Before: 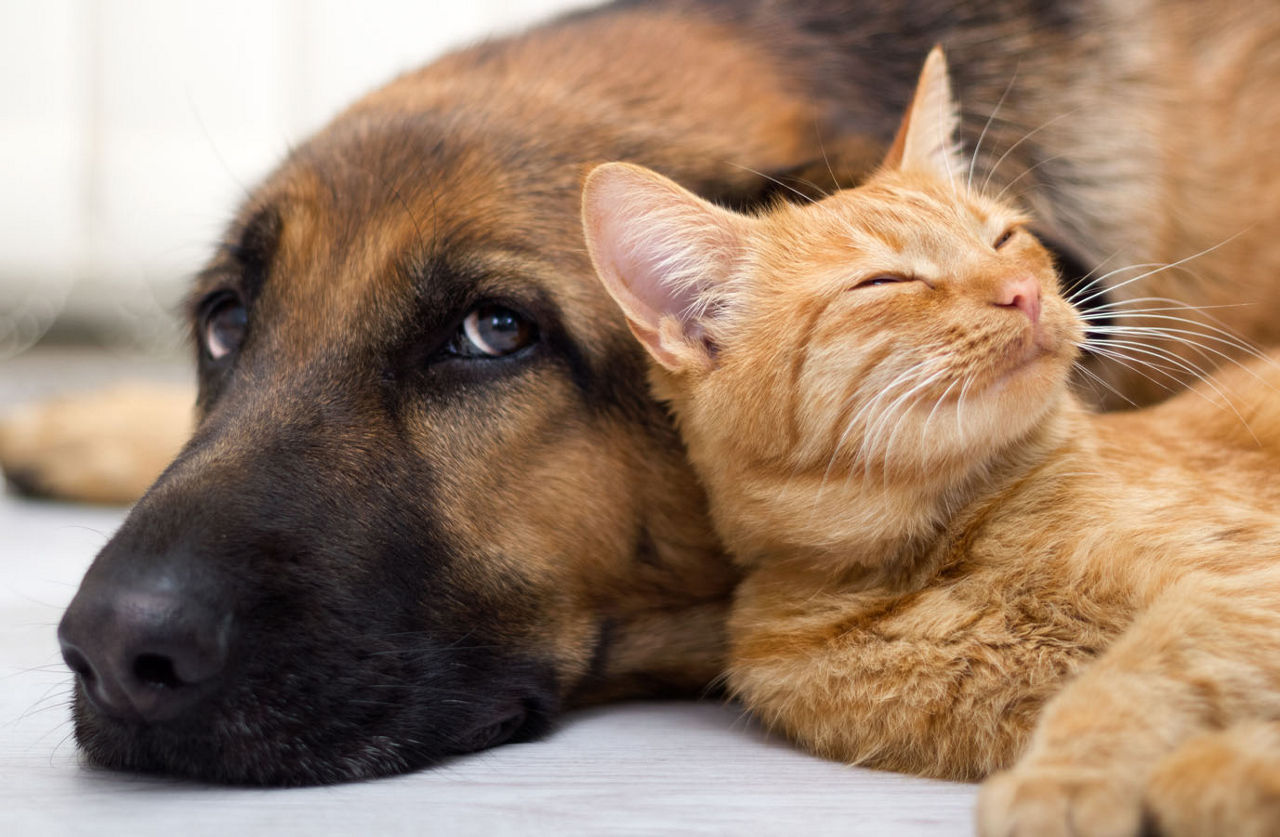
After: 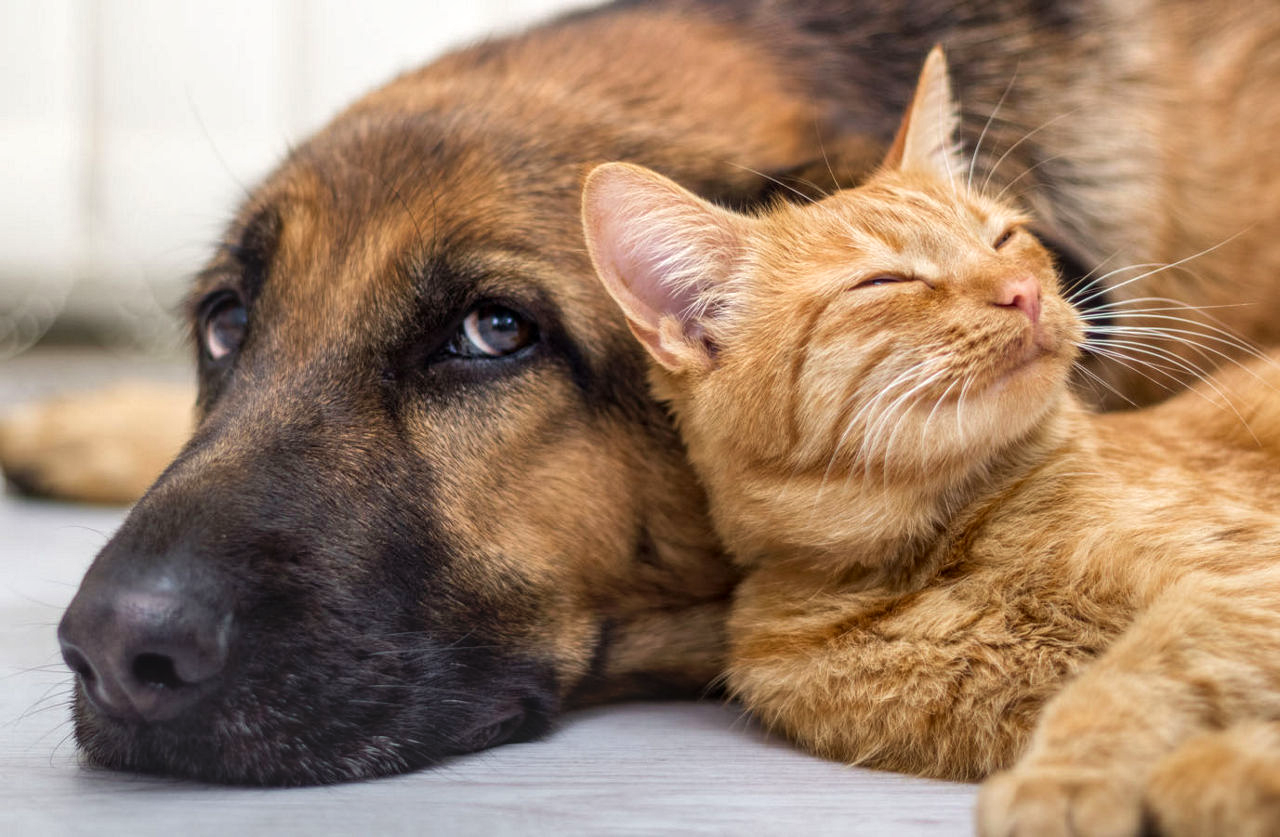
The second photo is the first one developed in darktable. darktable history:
local contrast: highlights 0%, shadows 0%, detail 133%
velvia: strength 15%
shadows and highlights: shadows 52.34, highlights -28.23, soften with gaussian
